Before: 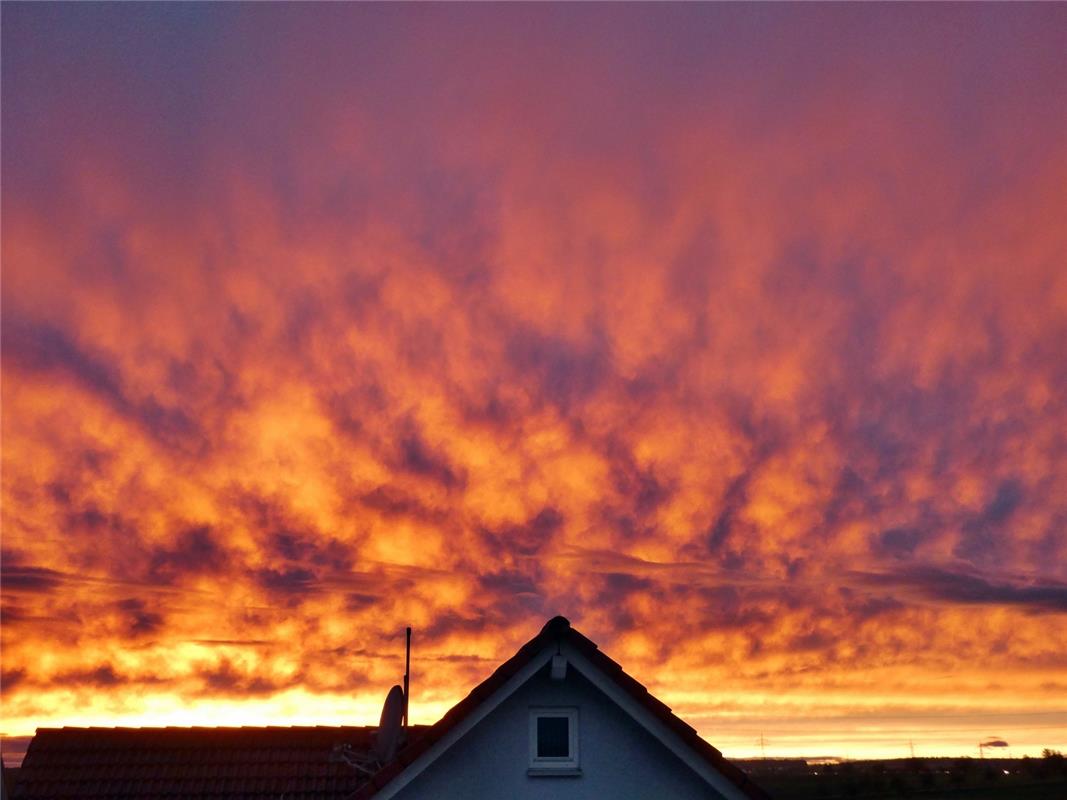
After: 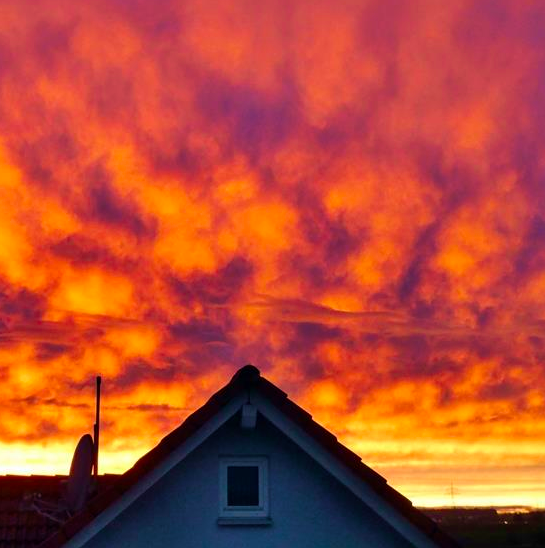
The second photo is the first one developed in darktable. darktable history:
crop and rotate: left 29.061%, top 31.398%, right 19.846%
color correction: highlights b* -0.025, saturation 1.33
velvia: strength 55.6%
